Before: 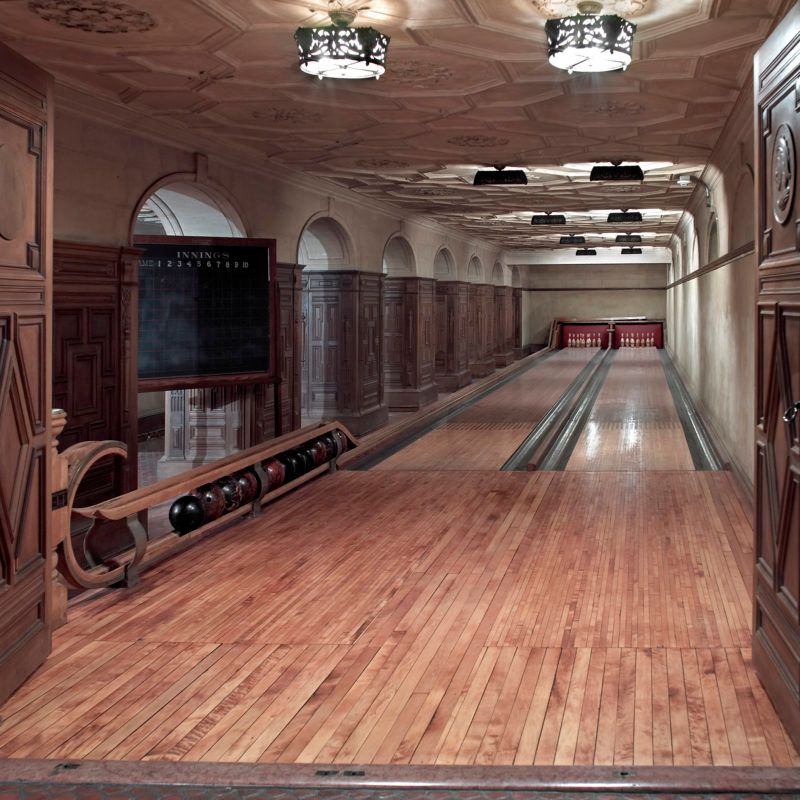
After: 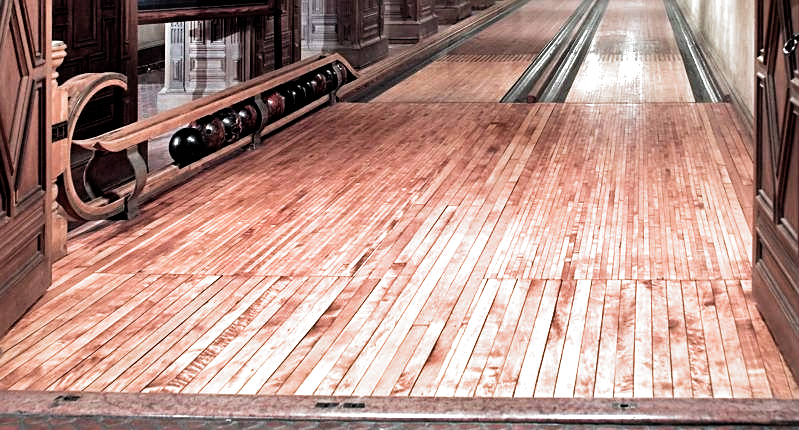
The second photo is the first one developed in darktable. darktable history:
filmic rgb: black relative exposure -8.2 EV, white relative exposure 2.2 EV, threshold 3 EV, hardness 7.11, latitude 75%, contrast 1.325, highlights saturation mix -2%, shadows ↔ highlights balance 30%, preserve chrominance RGB euclidean norm, color science v5 (2021), contrast in shadows safe, contrast in highlights safe, enable highlight reconstruction true
shadows and highlights: white point adjustment 1, soften with gaussian
sharpen: on, module defaults
exposure: black level correction 0, exposure 0.953 EV, compensate exposure bias true, compensate highlight preservation false
crop and rotate: top 46.237%
